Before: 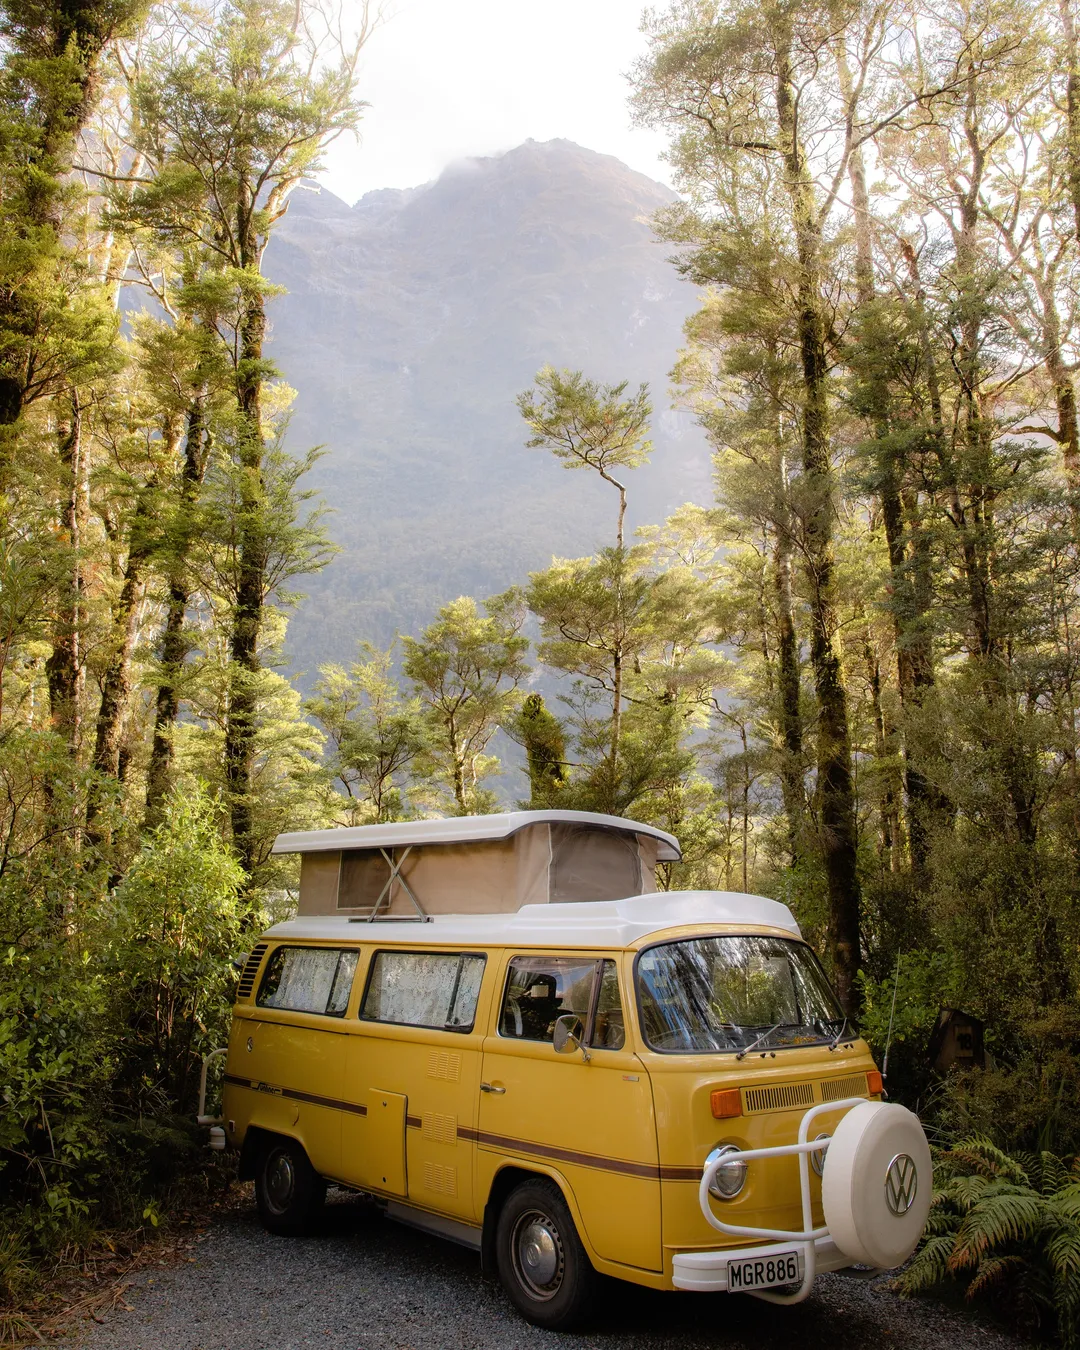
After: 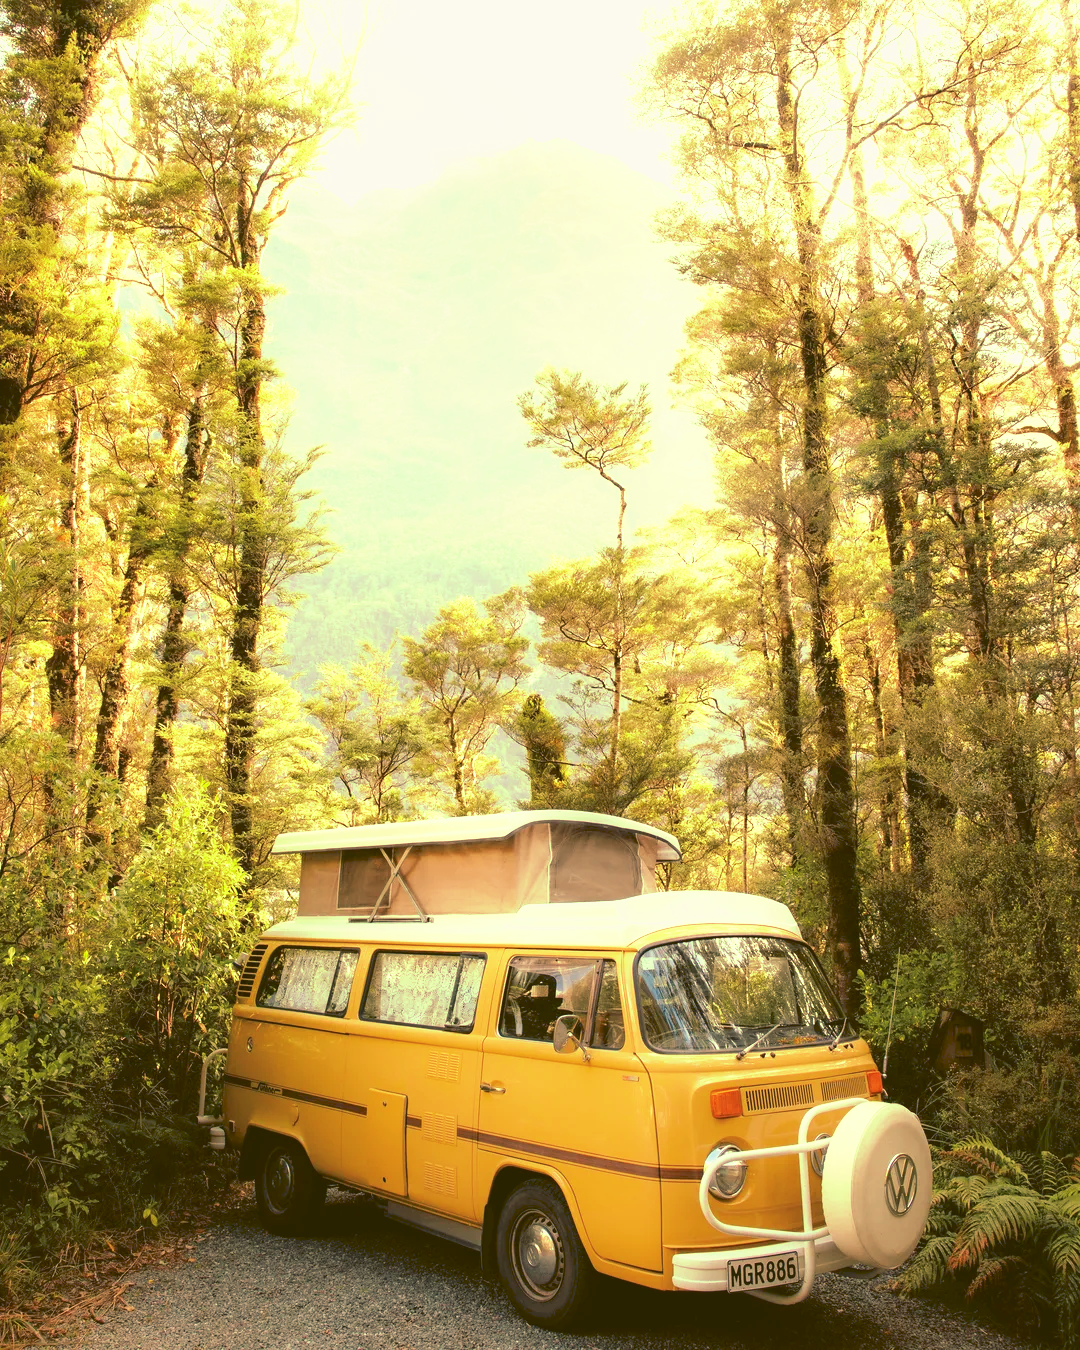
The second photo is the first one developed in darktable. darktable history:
tone curve: curves: ch0 [(0, 0) (0.003, 0.115) (0.011, 0.133) (0.025, 0.157) (0.044, 0.182) (0.069, 0.209) (0.1, 0.239) (0.136, 0.279) (0.177, 0.326) (0.224, 0.379) (0.277, 0.436) (0.335, 0.507) (0.399, 0.587) (0.468, 0.671) (0.543, 0.75) (0.623, 0.837) (0.709, 0.916) (0.801, 0.978) (0.898, 0.985) (1, 1)], preserve colors none
color look up table: target L [73.22, 94.36, 94.02, 78.98, 95.47, 72.57, 77.84, 68.6, 67.54, 64.82, 60.02, 50.01, 49.94, 200.29, 94.58, 65.14, 69.66, 59.72, 64.19, 44.21, 48.49, 48.52, 36.03, 40.43, 34.58, 22.62, 24.21, 95.01, 69.93, 63.53, 66.4, 41.53, 51.77, 40.97, 38.65, 39.13, 35.97, 37.67, 34.03, 12.4, 3.168, 80.39, 71.56, 77.64, 69.09, 67.55, 51.38, 39.23, 10.56], target a [-16.91, -62.66, -65.59, -24.92, -53.23, -45.29, -24.67, -71.76, -64.87, -71.78, -14.63, -44.93, -3.649, 0, -58.08, 14.58, -0.505, 15.56, 3.408, 52.81, 29.3, 26.1, 62.99, 62.36, 58.58, 7.778, 42.75, -51.97, 15.31, 15.33, 13.79, 73, 42.4, -6.917, 70.73, 14.19, 3.608, 58.73, -0.333, 43.41, 16.5, -3.135, -38.73, -15.56, -53.75, -16.22, -46.35, -25.86, -15.37], target b [81.15, 85.12, 102.77, 84.31, 51.71, 39.84, 53.9, 45.62, 27.25, 69.54, 67.55, 46.75, 49.51, 0, 67.7, 28.48, 63.48, 63.05, 41.83, 21.8, 61.25, 25.75, 57.72, 14.7, 51.22, 35.7, 28.26, 49.24, -4.098, -13.78, 20.38, -30.88, -22.54, -32.47, -51.04, -6.18, -56.99, -7.974, 13.6, -74.23, -29.13, 11.23, -2.624, 6.763, -6.531, 11.75, 18.69, -7.61, 5.68], num patches 49
